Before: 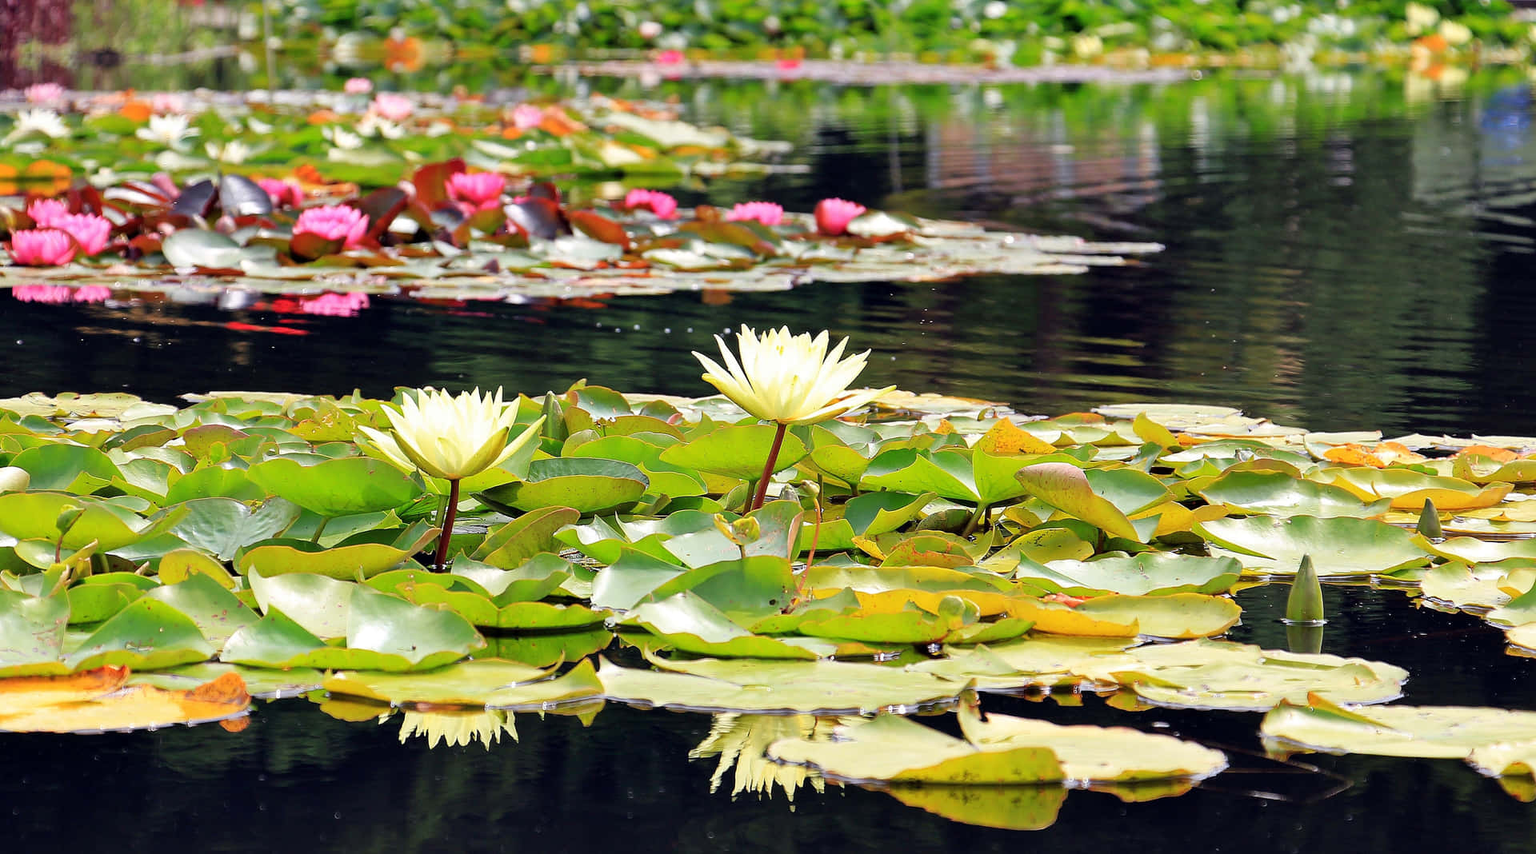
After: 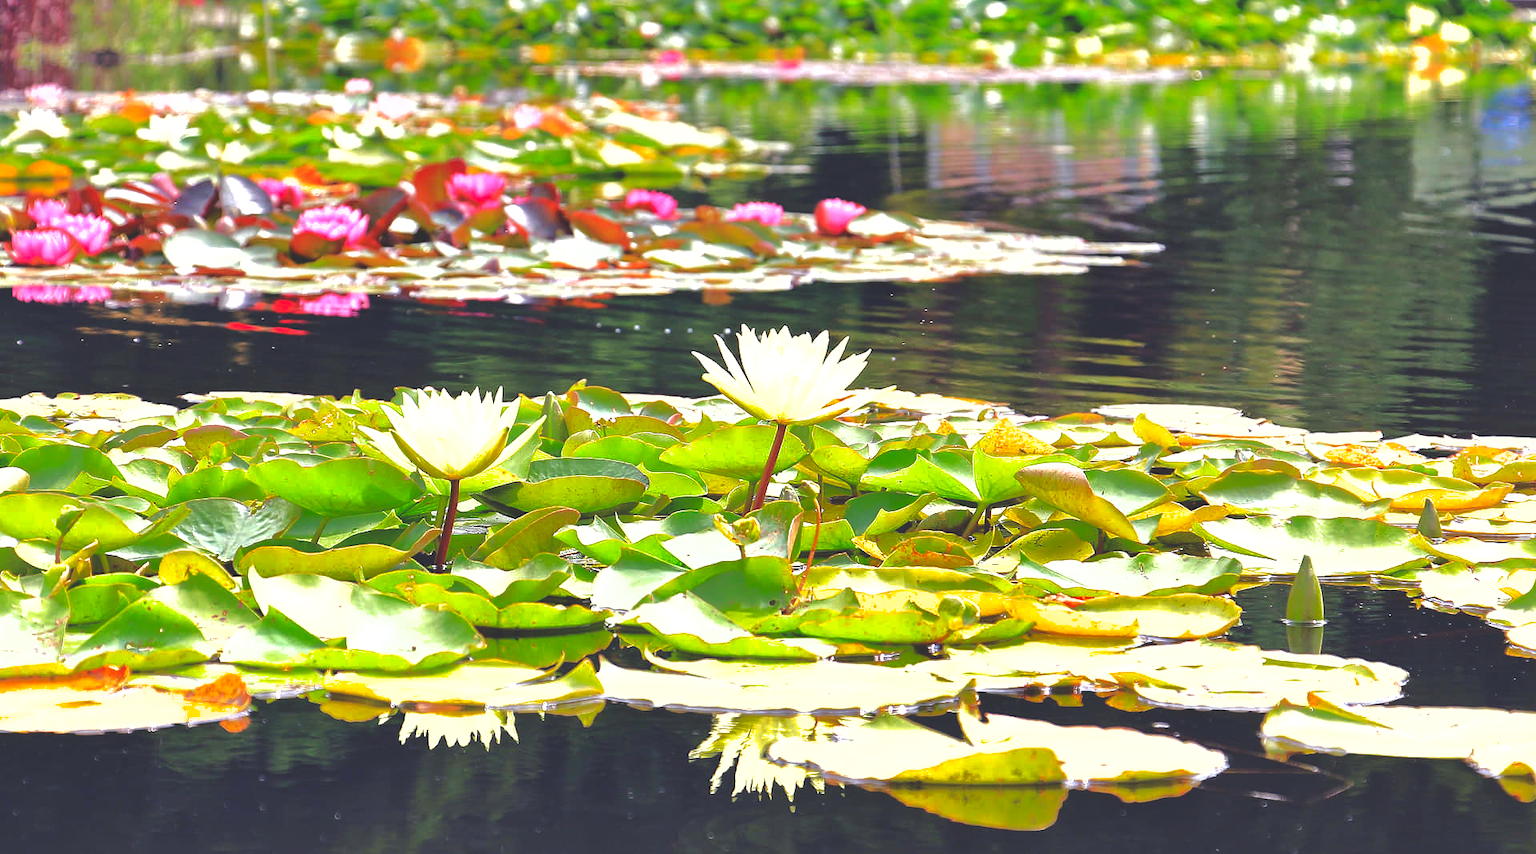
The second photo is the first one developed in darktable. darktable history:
color balance rgb: global offset › luminance 1.503%, linear chroma grading › shadows 16.032%, perceptual saturation grading › global saturation -11.395%, perceptual brilliance grading › global brilliance 10.621%, perceptual brilliance grading › shadows 15.047%, global vibrance 15.7%
shadows and highlights: shadows 39.74, highlights -59.77
exposure: exposure 0.351 EV, compensate highlight preservation false
